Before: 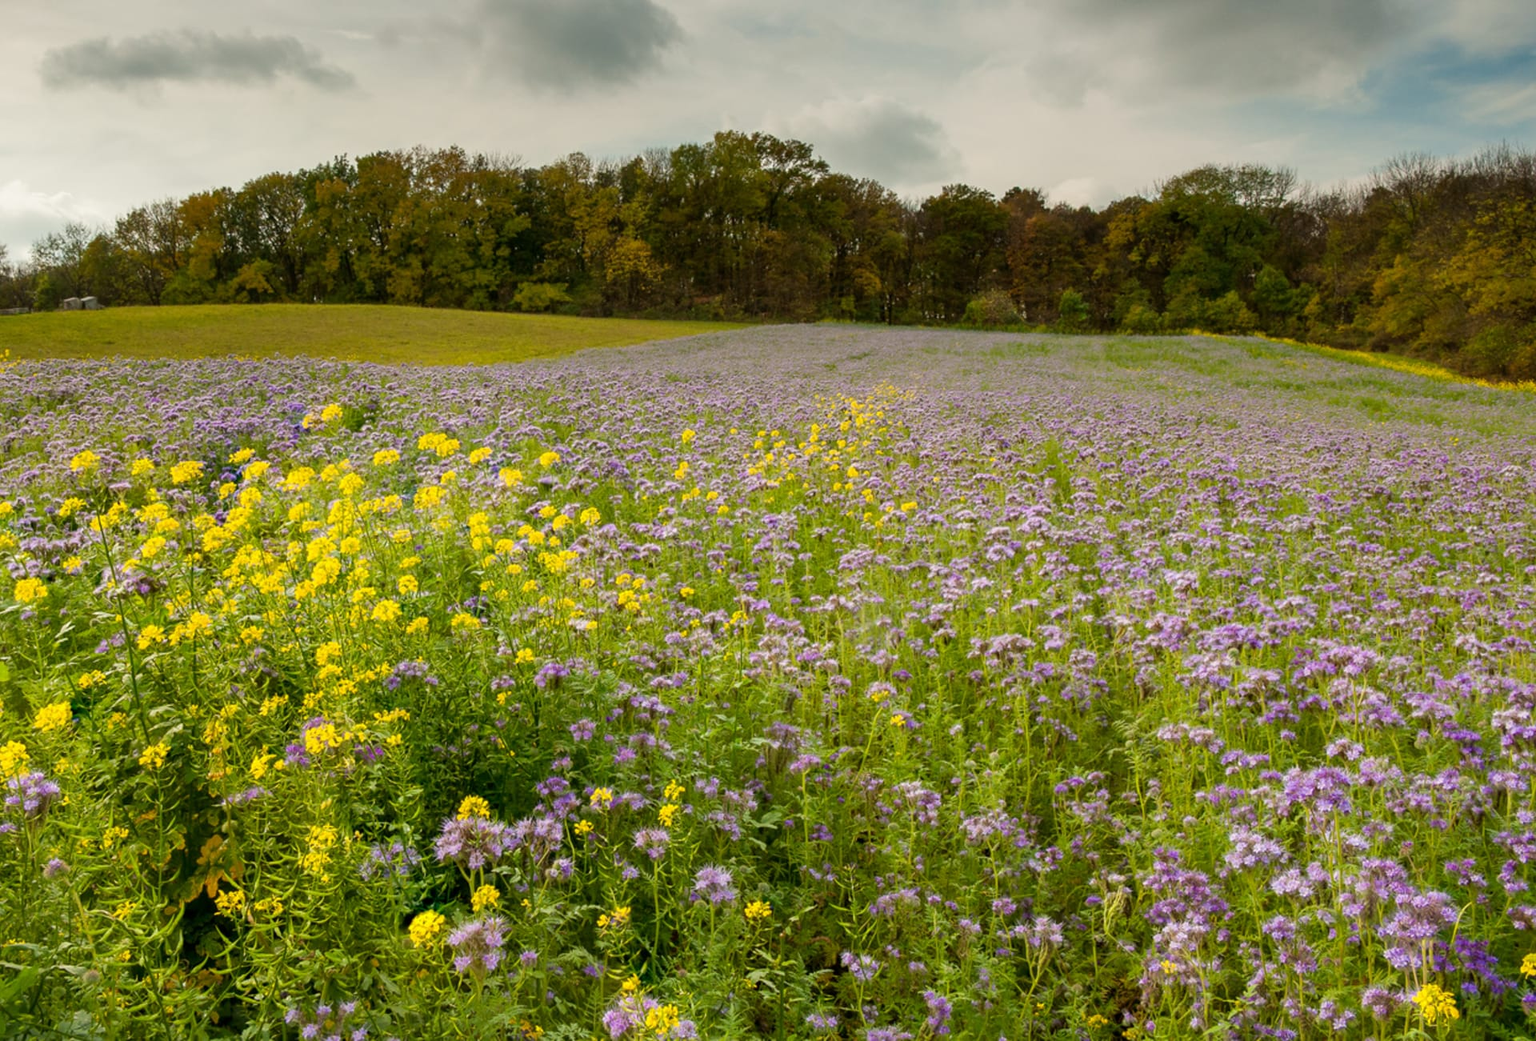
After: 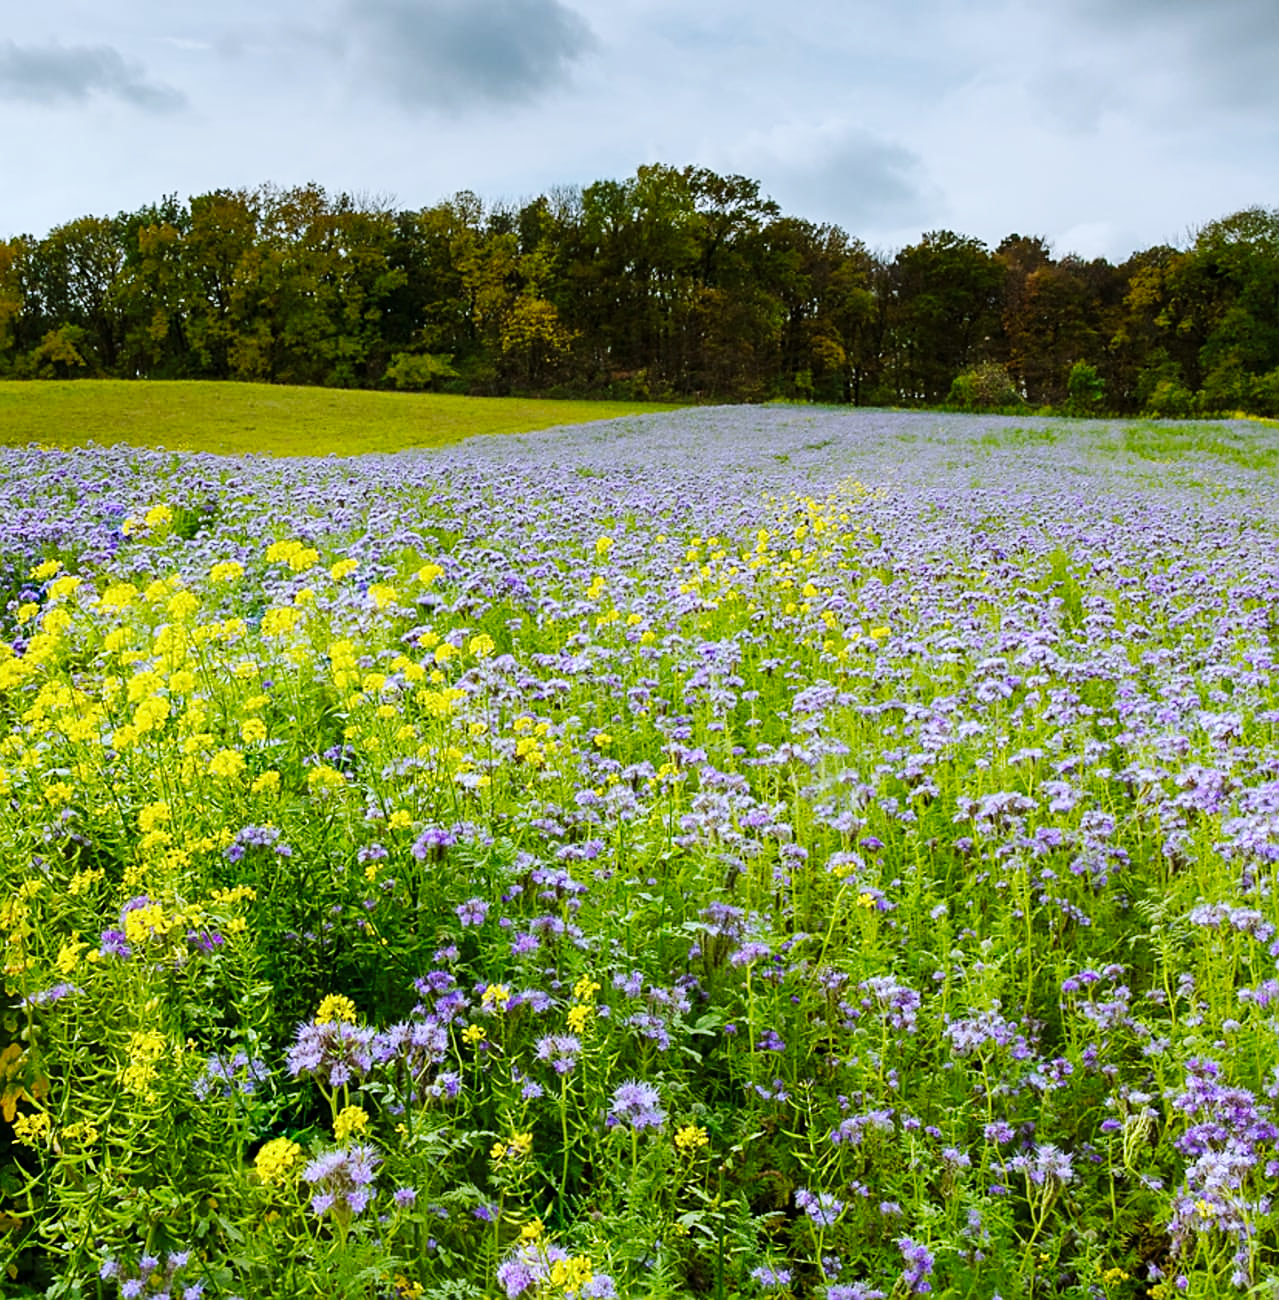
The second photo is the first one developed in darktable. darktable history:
crop and rotate: left 13.342%, right 19.991%
white balance: red 0.871, blue 1.249
sharpen: on, module defaults
base curve: curves: ch0 [(0, 0) (0.032, 0.025) (0.121, 0.166) (0.206, 0.329) (0.605, 0.79) (1, 1)], preserve colors none
